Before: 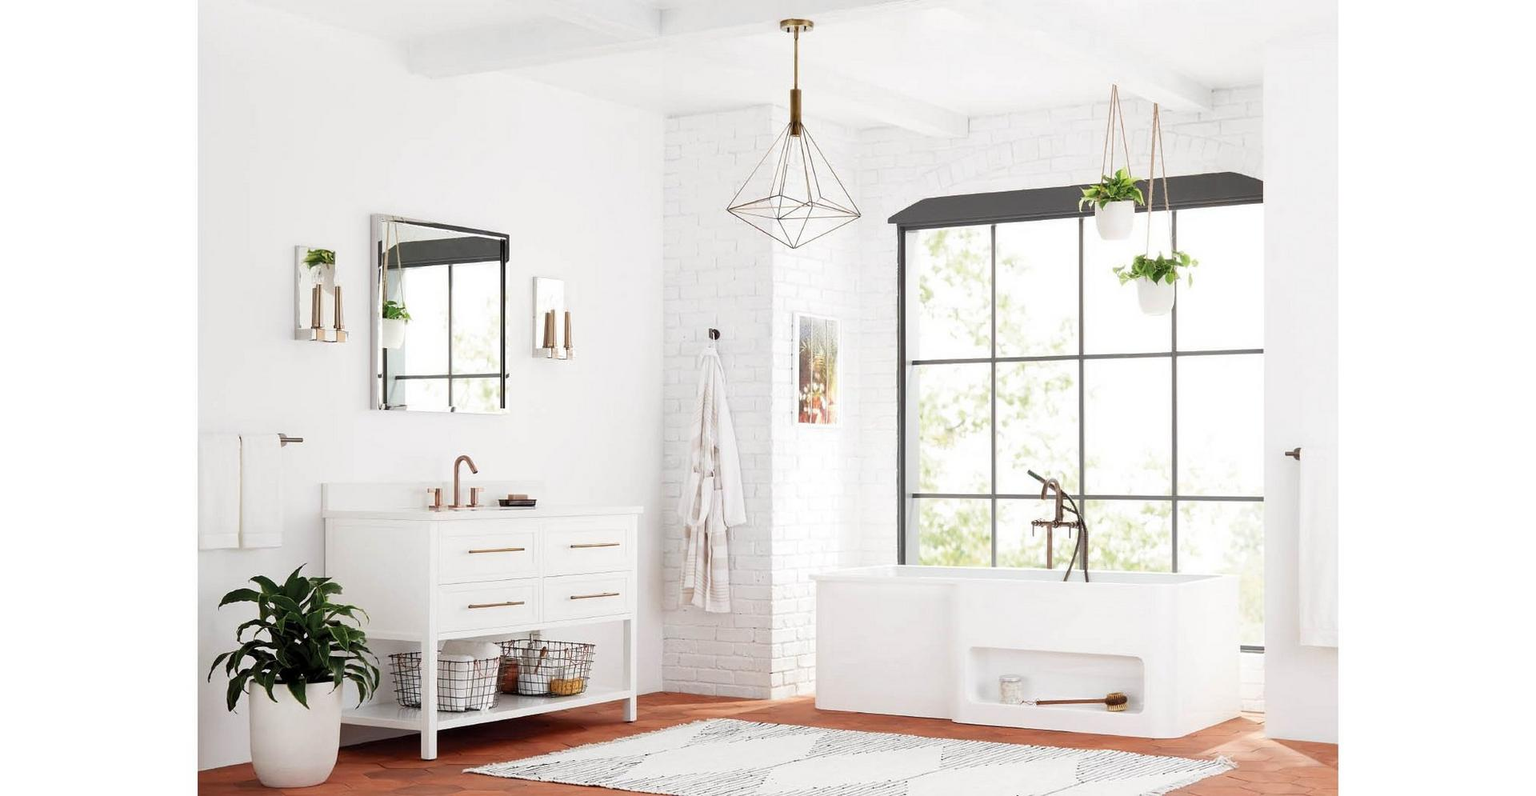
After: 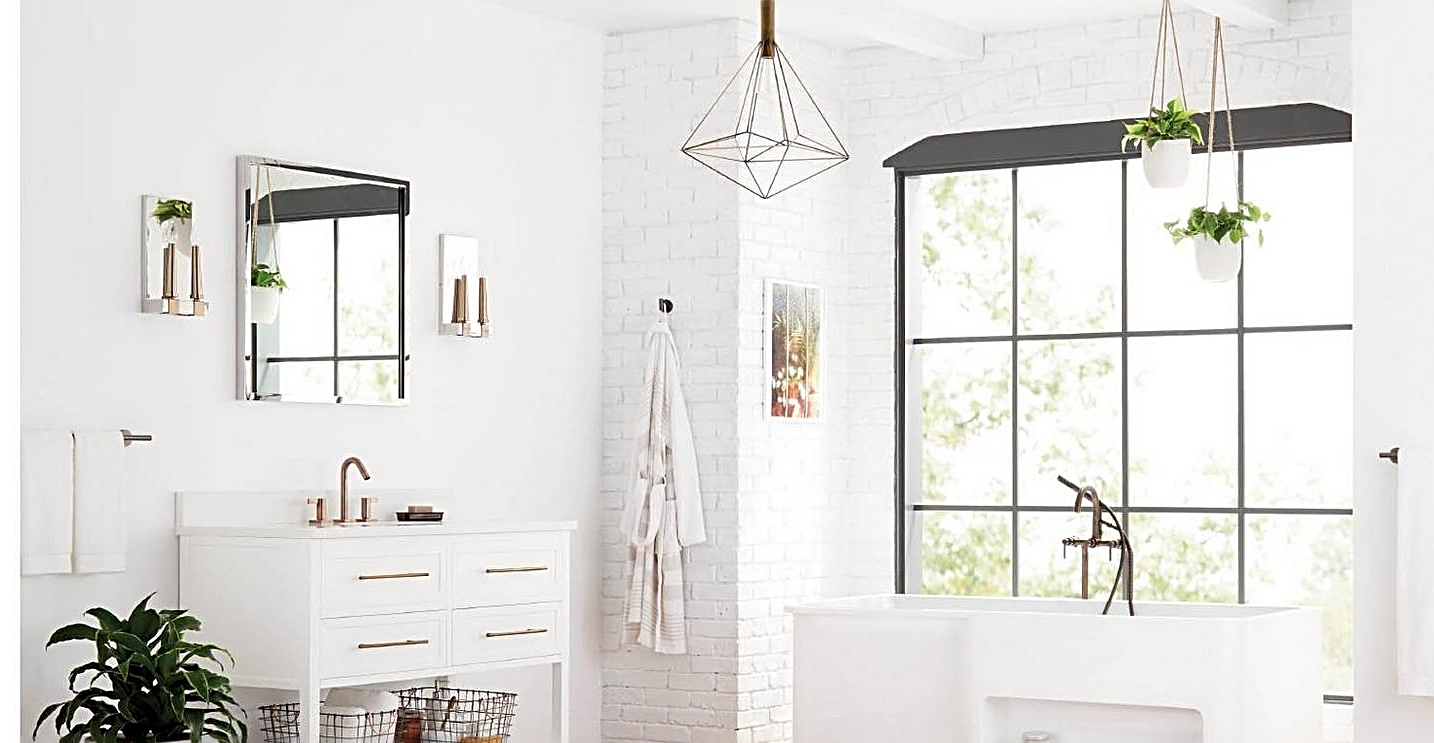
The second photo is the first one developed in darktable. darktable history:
crop and rotate: left 11.831%, top 11.346%, right 13.429%, bottom 13.899%
sharpen: radius 2.676, amount 0.669
